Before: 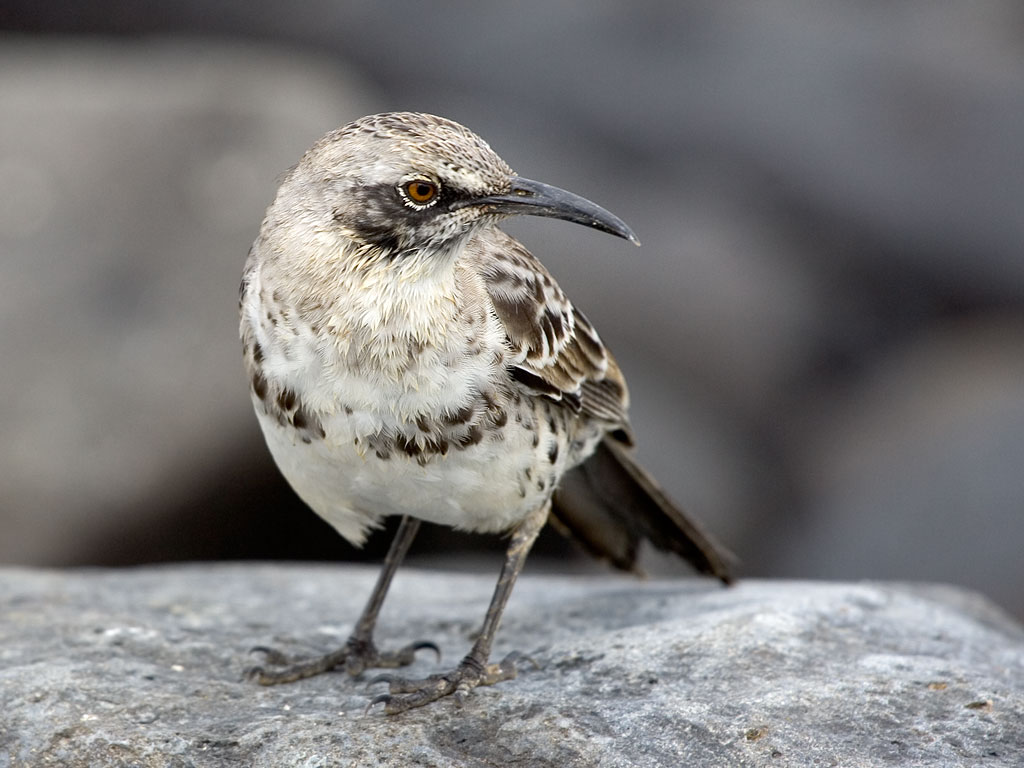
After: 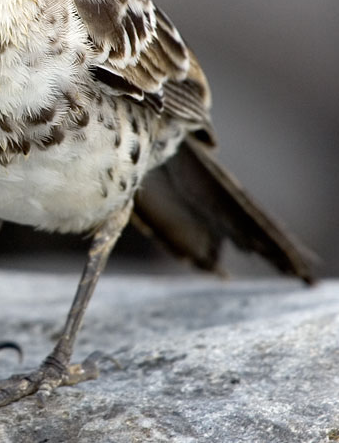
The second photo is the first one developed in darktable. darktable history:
exposure: black level correction 0, compensate exposure bias true, compensate highlight preservation false
crop: left 40.878%, top 39.176%, right 25.993%, bottom 3.081%
